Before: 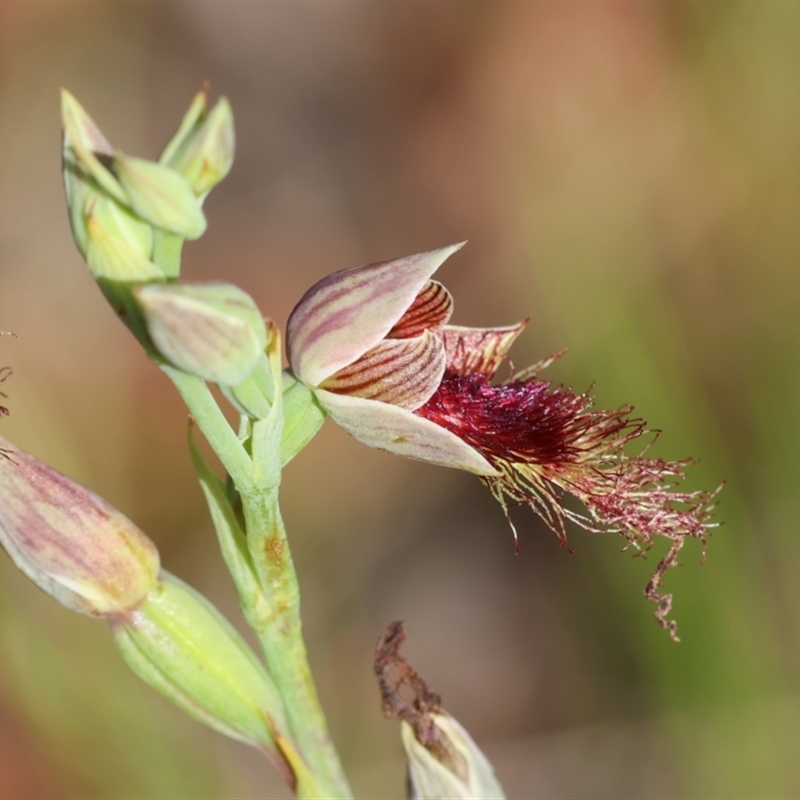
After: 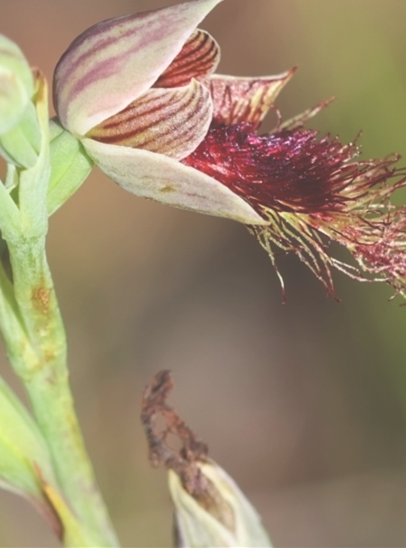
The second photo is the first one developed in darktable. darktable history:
exposure: black level correction -0.04, exposure 0.064 EV, compensate exposure bias true, compensate highlight preservation false
crop and rotate: left 29.313%, top 31.471%, right 19.838%
